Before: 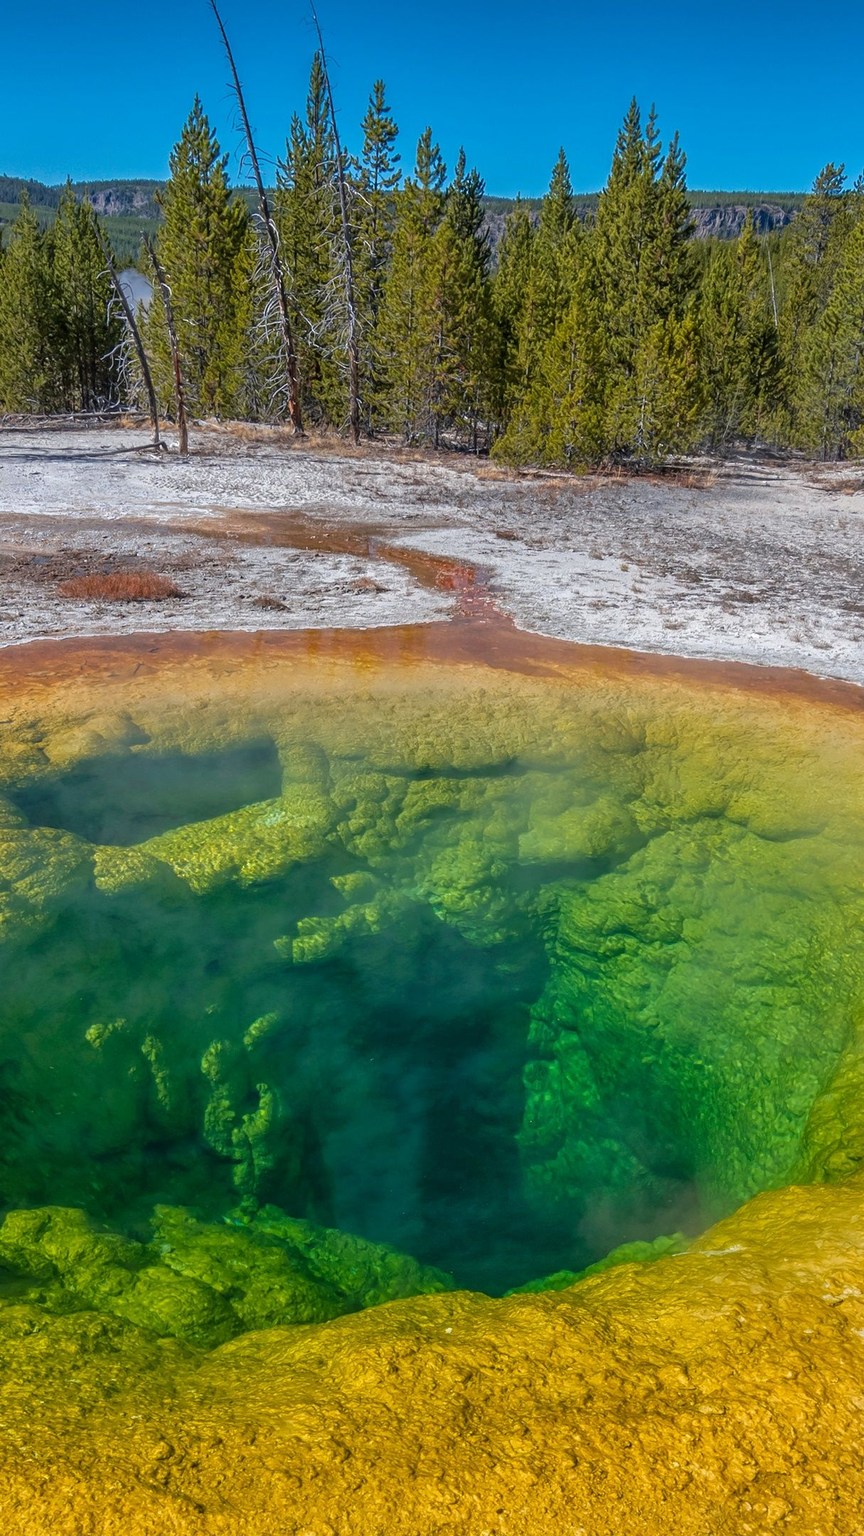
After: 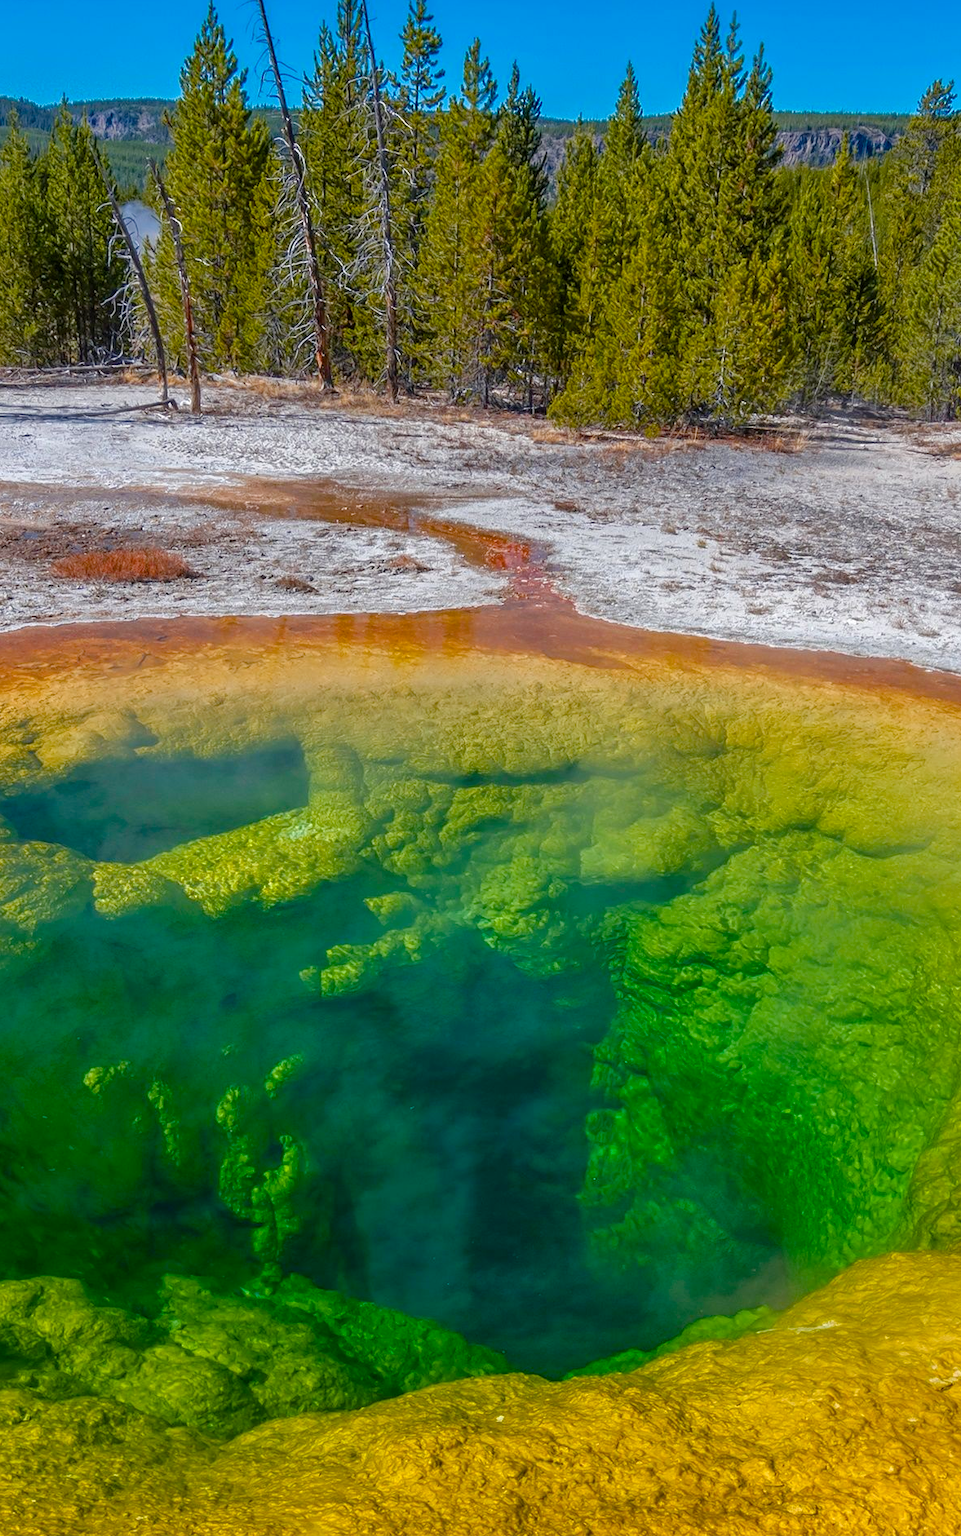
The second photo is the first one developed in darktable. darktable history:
color balance rgb: perceptual saturation grading › global saturation 35%, perceptual saturation grading › highlights -30%, perceptual saturation grading › shadows 35%, perceptual brilliance grading › global brilliance 3%, perceptual brilliance grading › highlights -3%, perceptual brilliance grading › shadows 3%
crop: left 1.507%, top 6.147%, right 1.379%, bottom 6.637%
